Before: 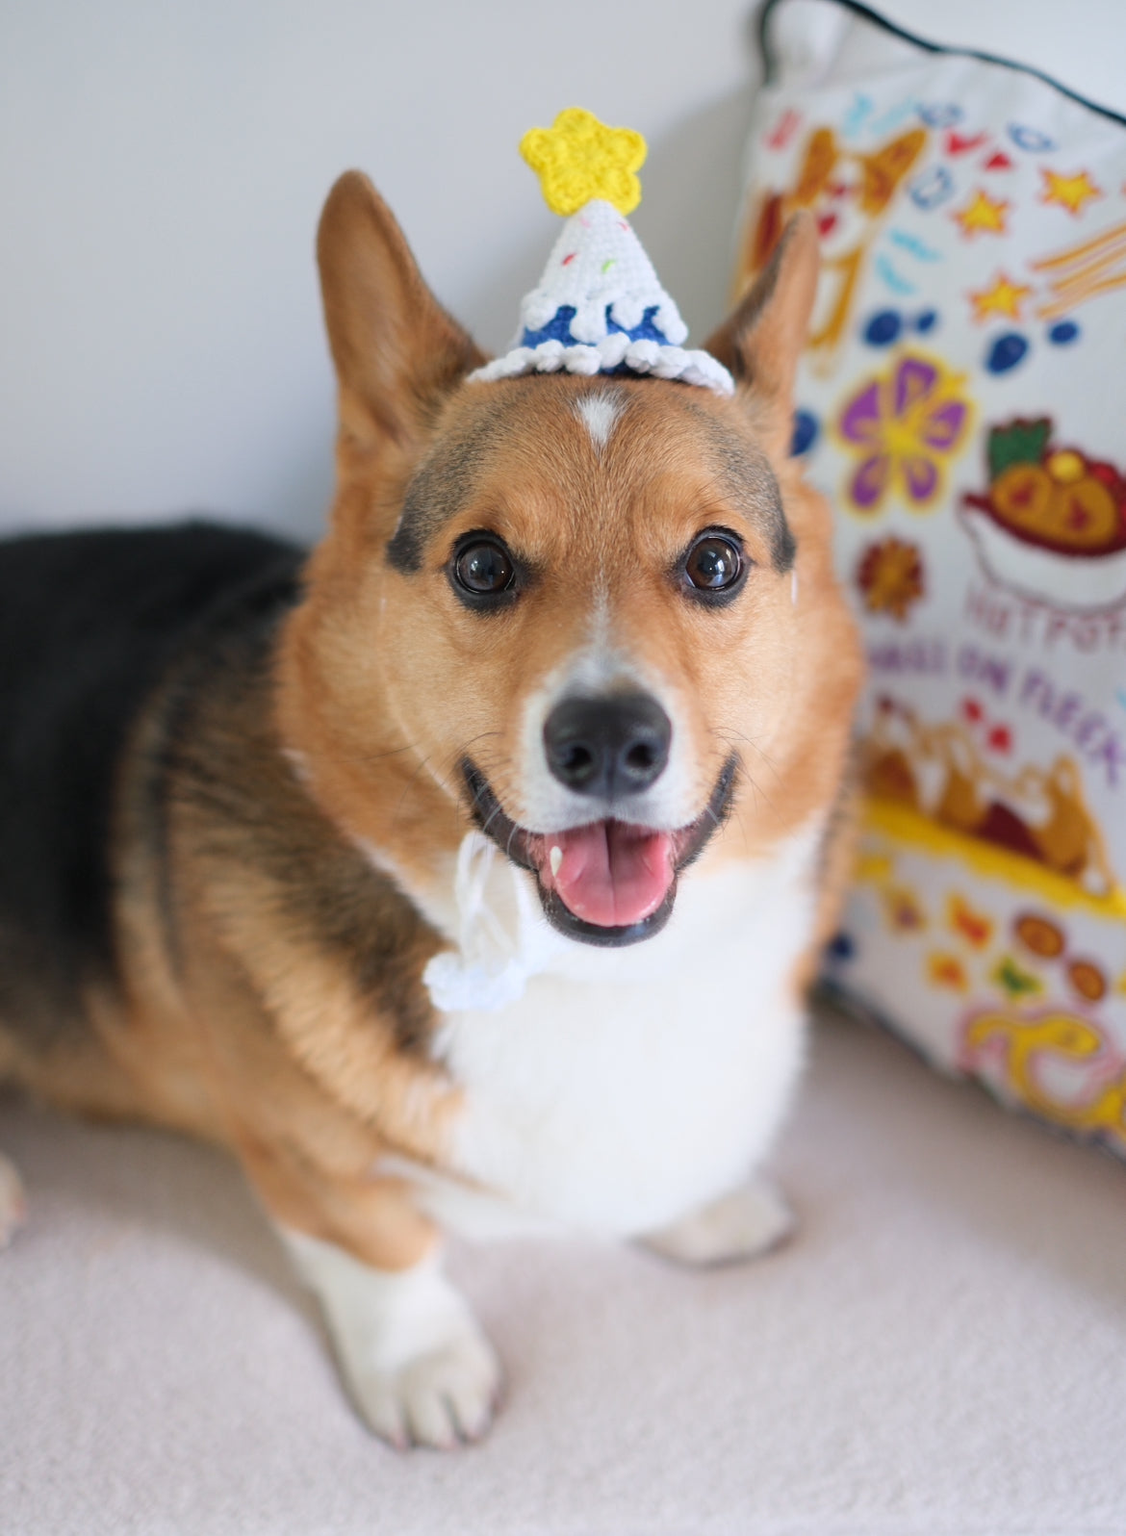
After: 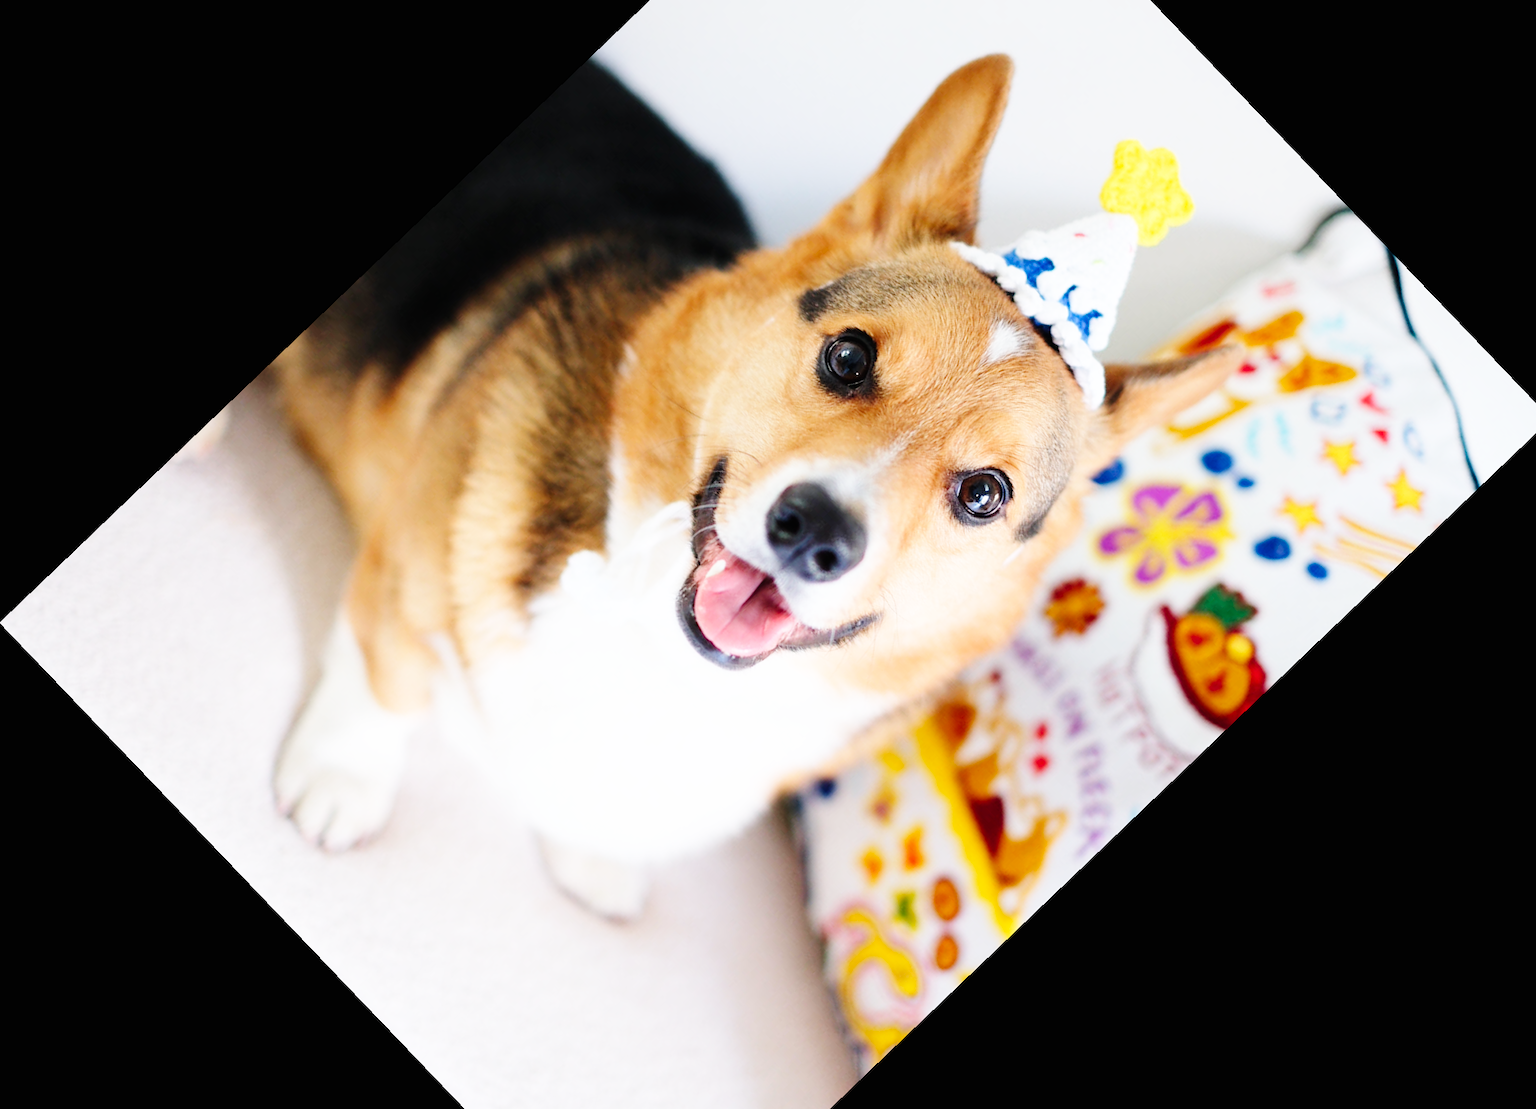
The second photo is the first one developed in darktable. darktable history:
crop and rotate: angle -46.26°, top 16.234%, right 0.912%, bottom 11.704%
base curve: curves: ch0 [(0, 0) (0, 0) (0.002, 0.001) (0.008, 0.003) (0.019, 0.011) (0.037, 0.037) (0.064, 0.11) (0.102, 0.232) (0.152, 0.379) (0.216, 0.524) (0.296, 0.665) (0.394, 0.789) (0.512, 0.881) (0.651, 0.945) (0.813, 0.986) (1, 1)], preserve colors none
